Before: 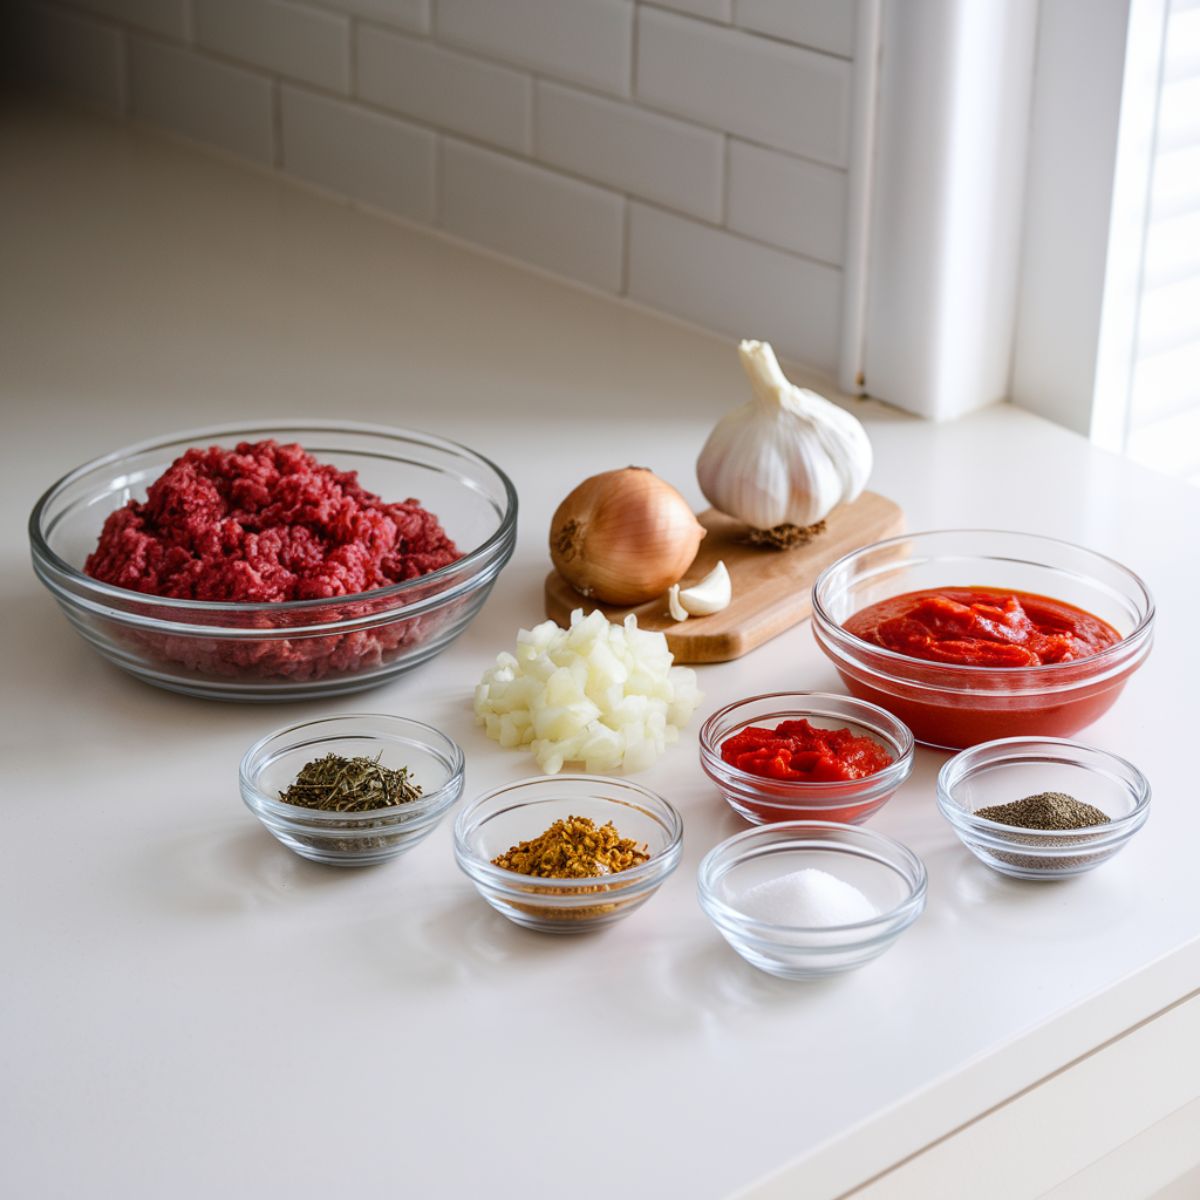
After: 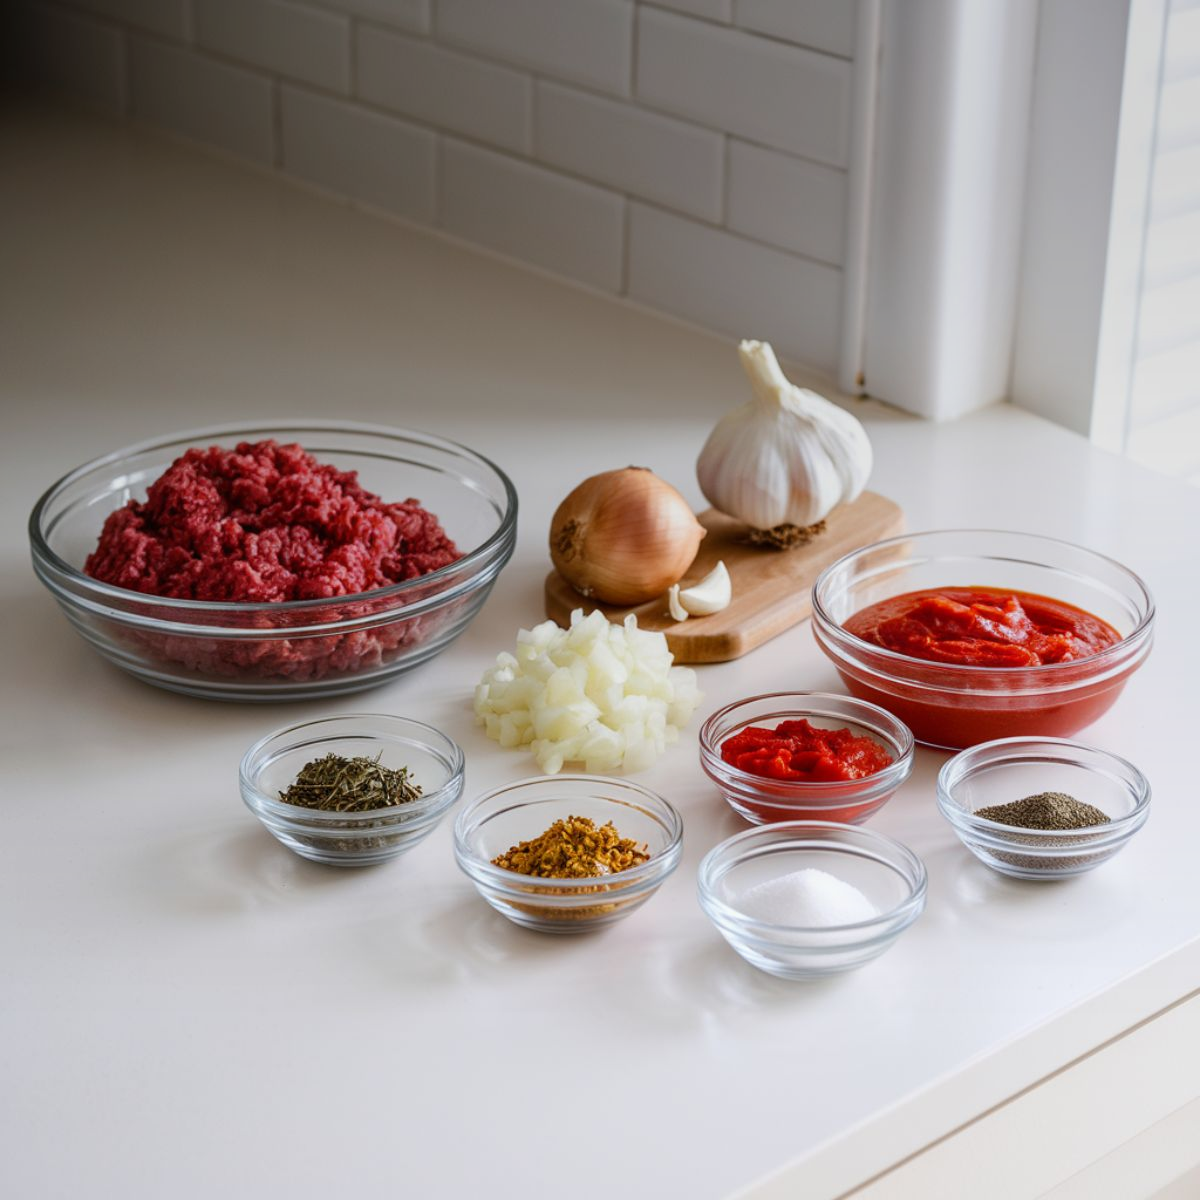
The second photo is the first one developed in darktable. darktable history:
graduated density: on, module defaults
